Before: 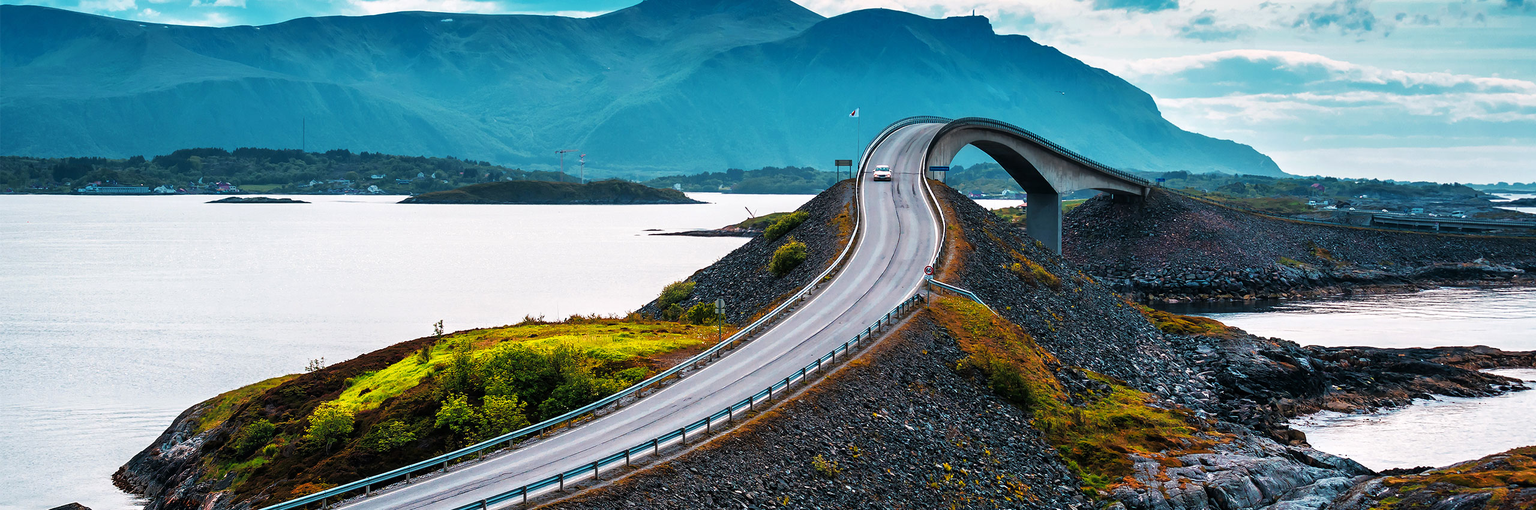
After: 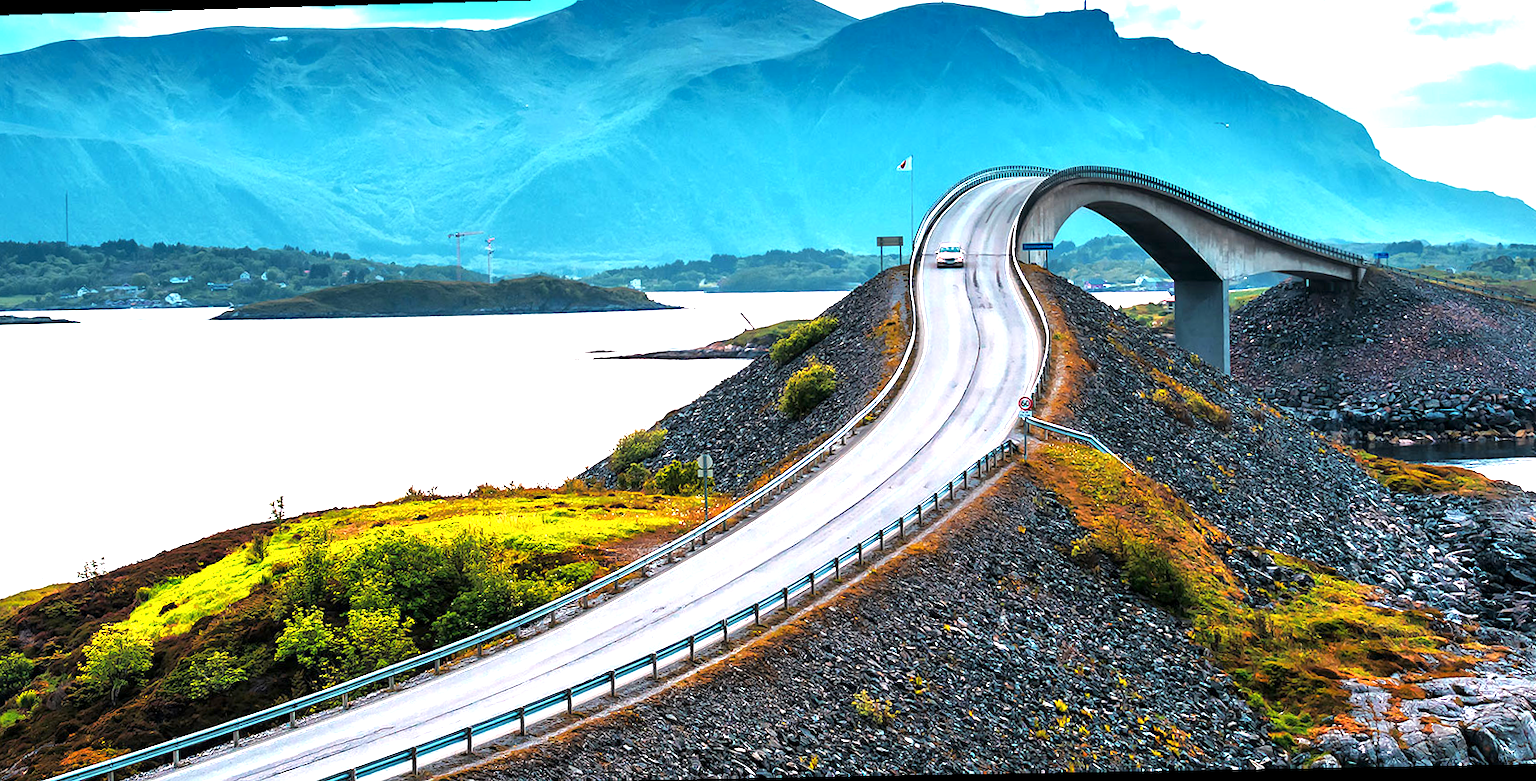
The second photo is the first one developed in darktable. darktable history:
crop and rotate: left 15.546%, right 17.787%
exposure: exposure 1.089 EV, compensate highlight preservation false
rotate and perspective: rotation -1.32°, lens shift (horizontal) -0.031, crop left 0.015, crop right 0.985, crop top 0.047, crop bottom 0.982
local contrast: mode bilateral grid, contrast 20, coarseness 50, detail 120%, midtone range 0.2
